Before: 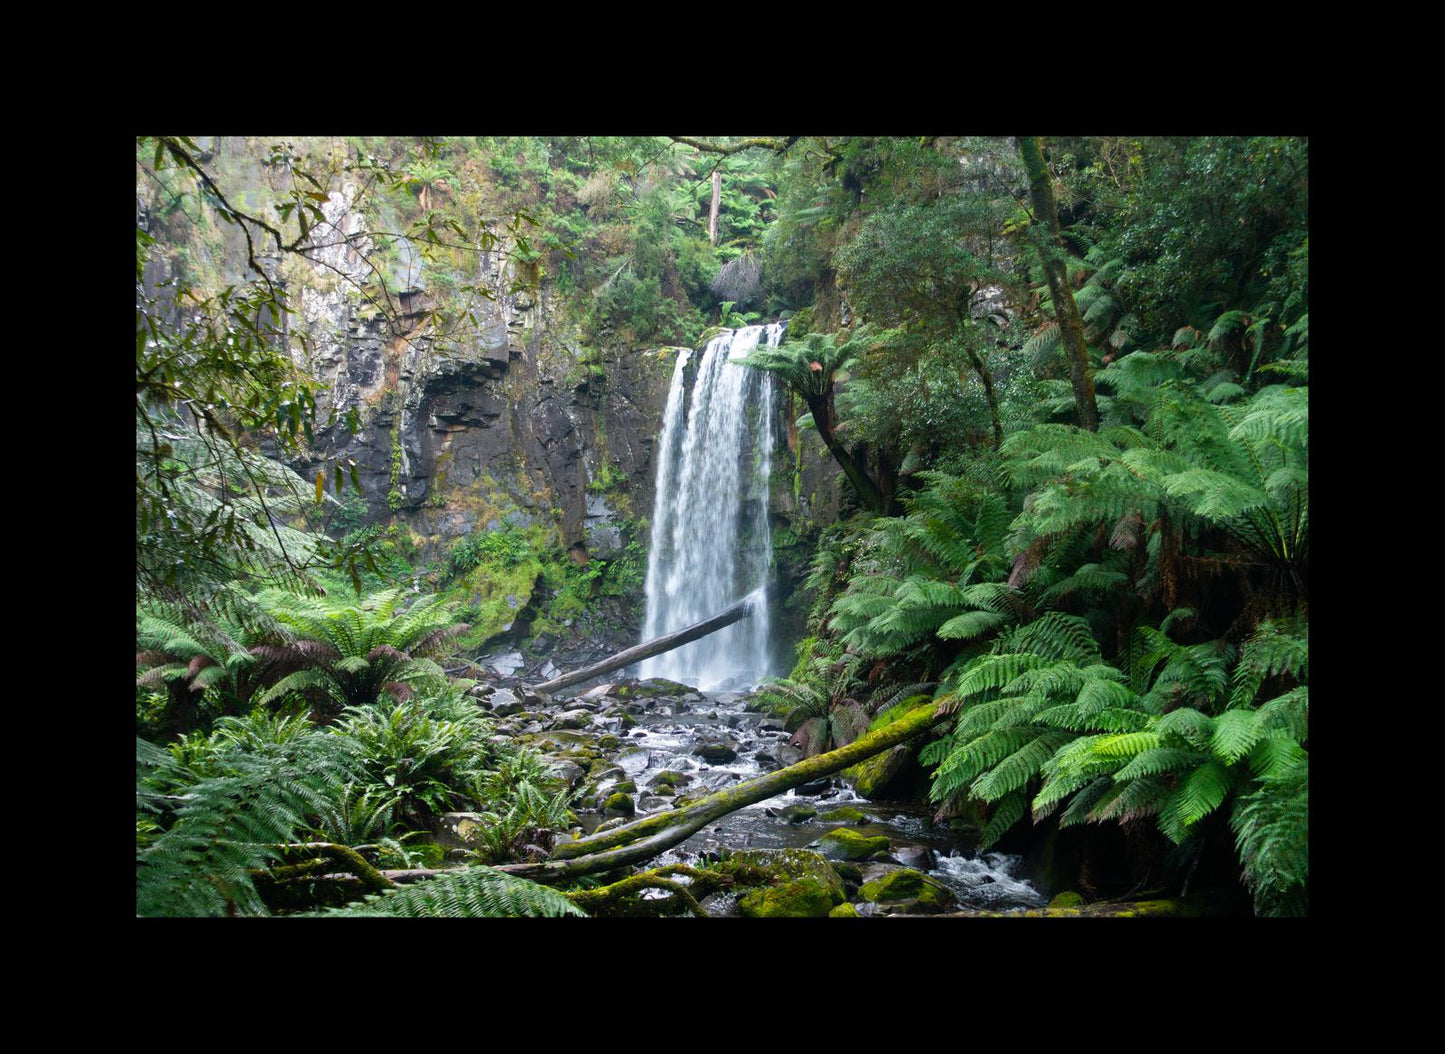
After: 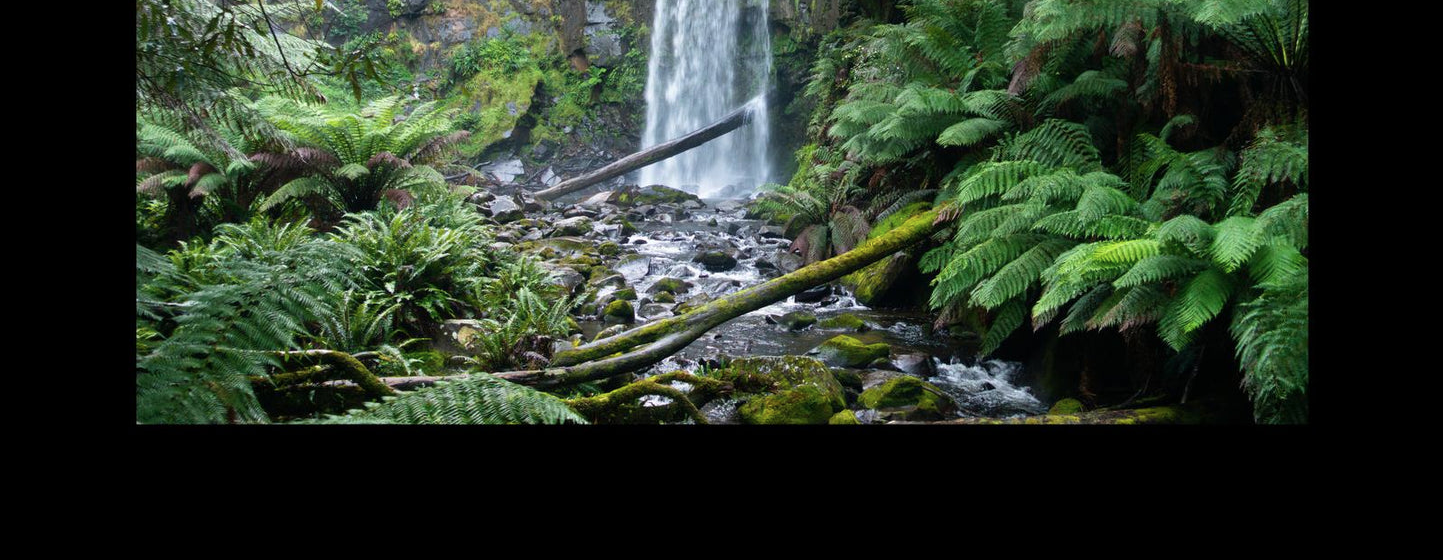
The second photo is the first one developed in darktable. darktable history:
crop and rotate: top 46.825%, right 0.076%
color balance rgb: linear chroma grading › global chroma -15.831%, perceptual saturation grading › global saturation 0.763%, global vibrance 23.439%
